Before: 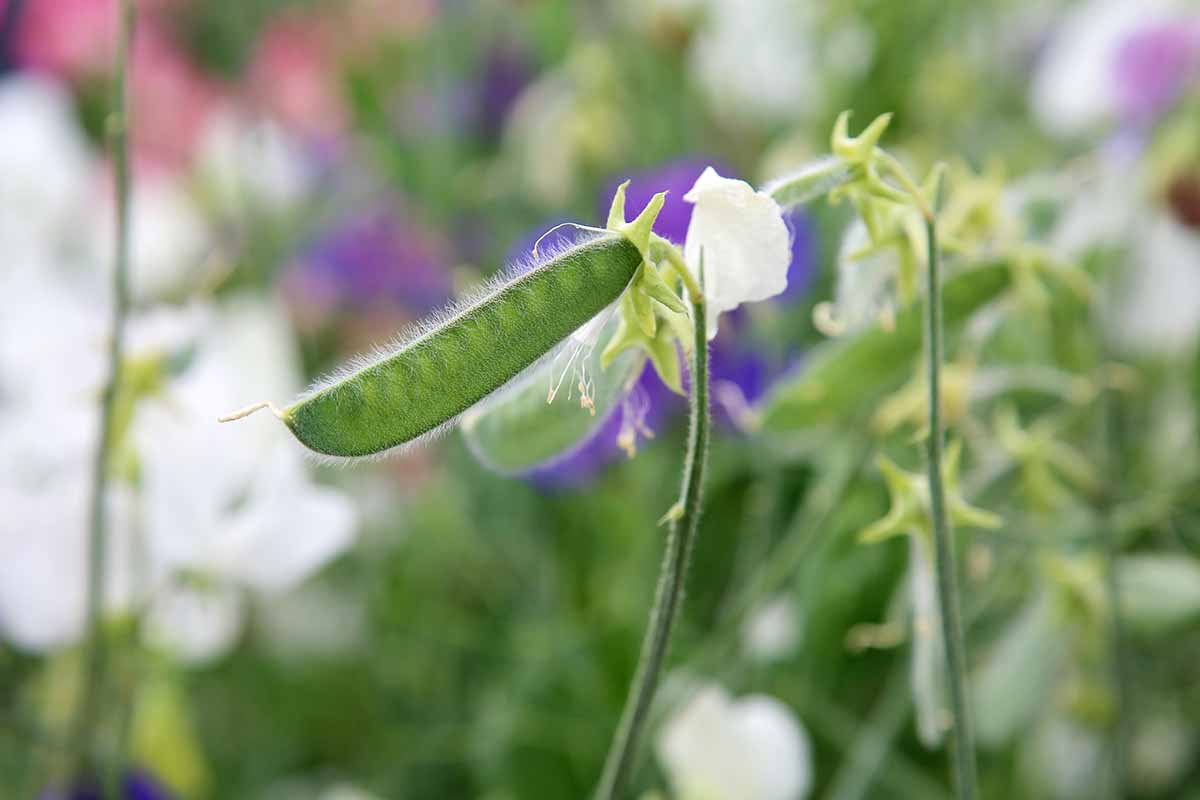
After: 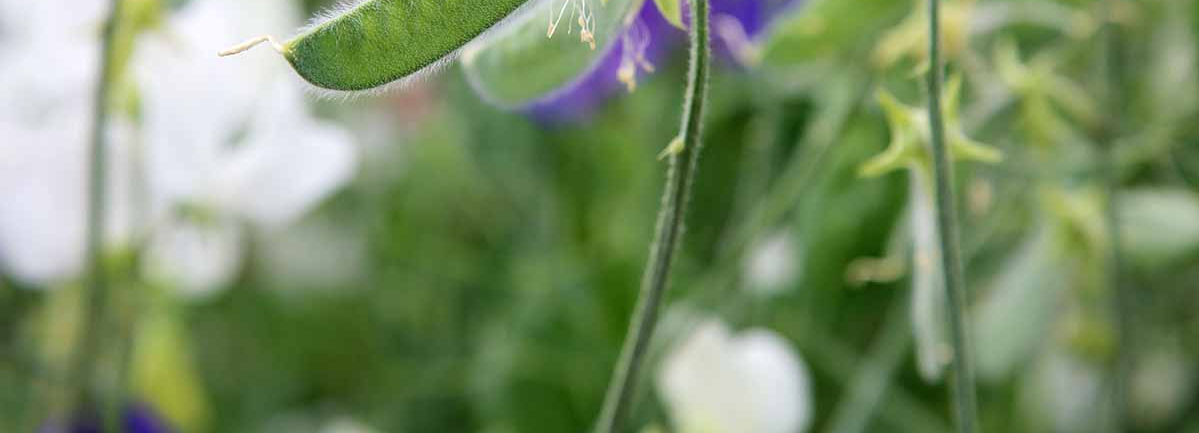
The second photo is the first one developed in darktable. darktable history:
crop and rotate: top 45.806%, right 0.011%
